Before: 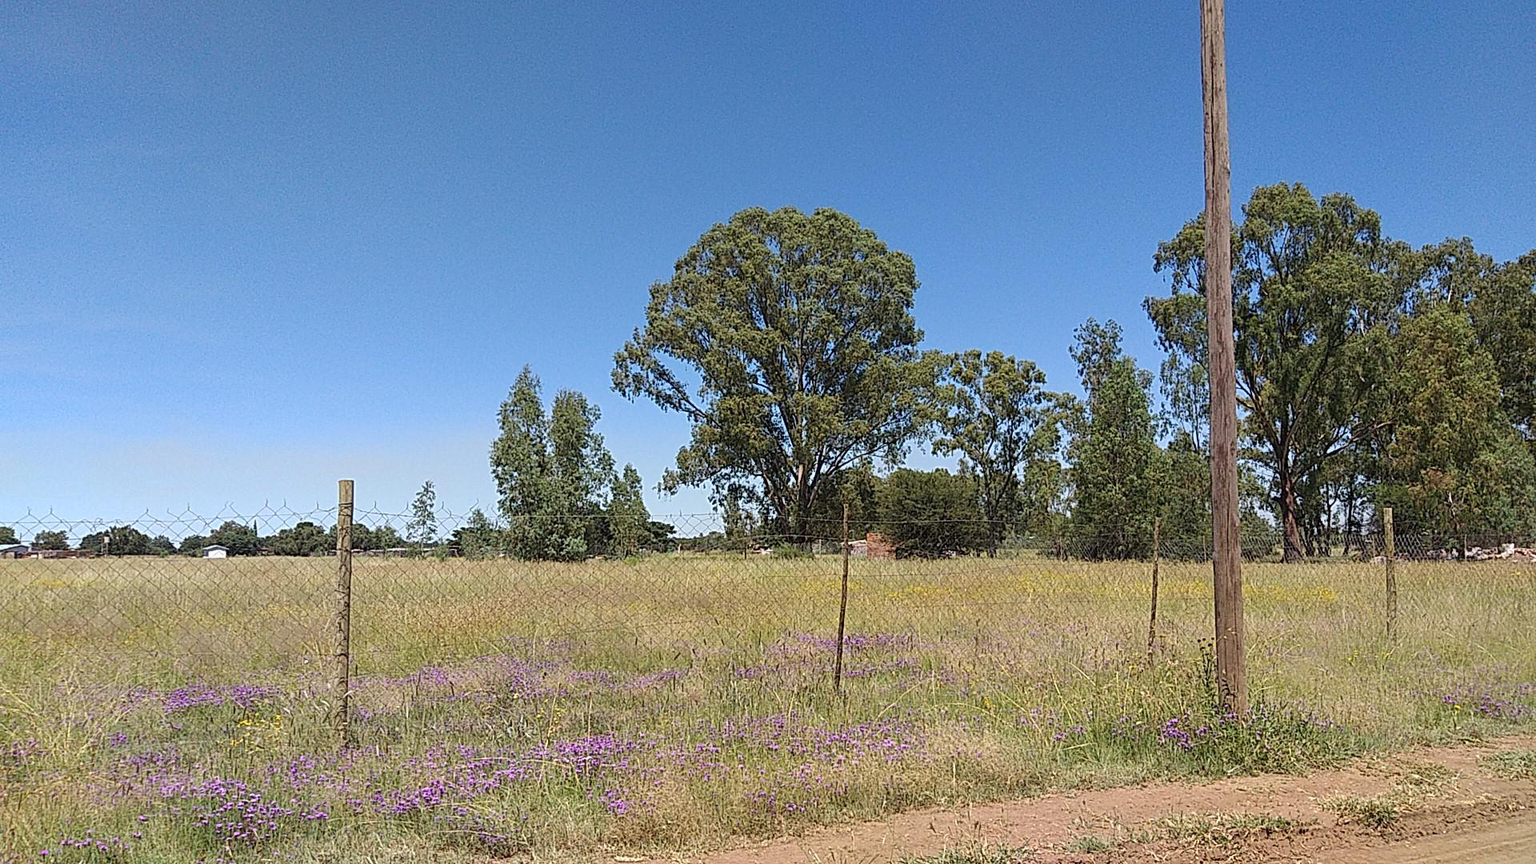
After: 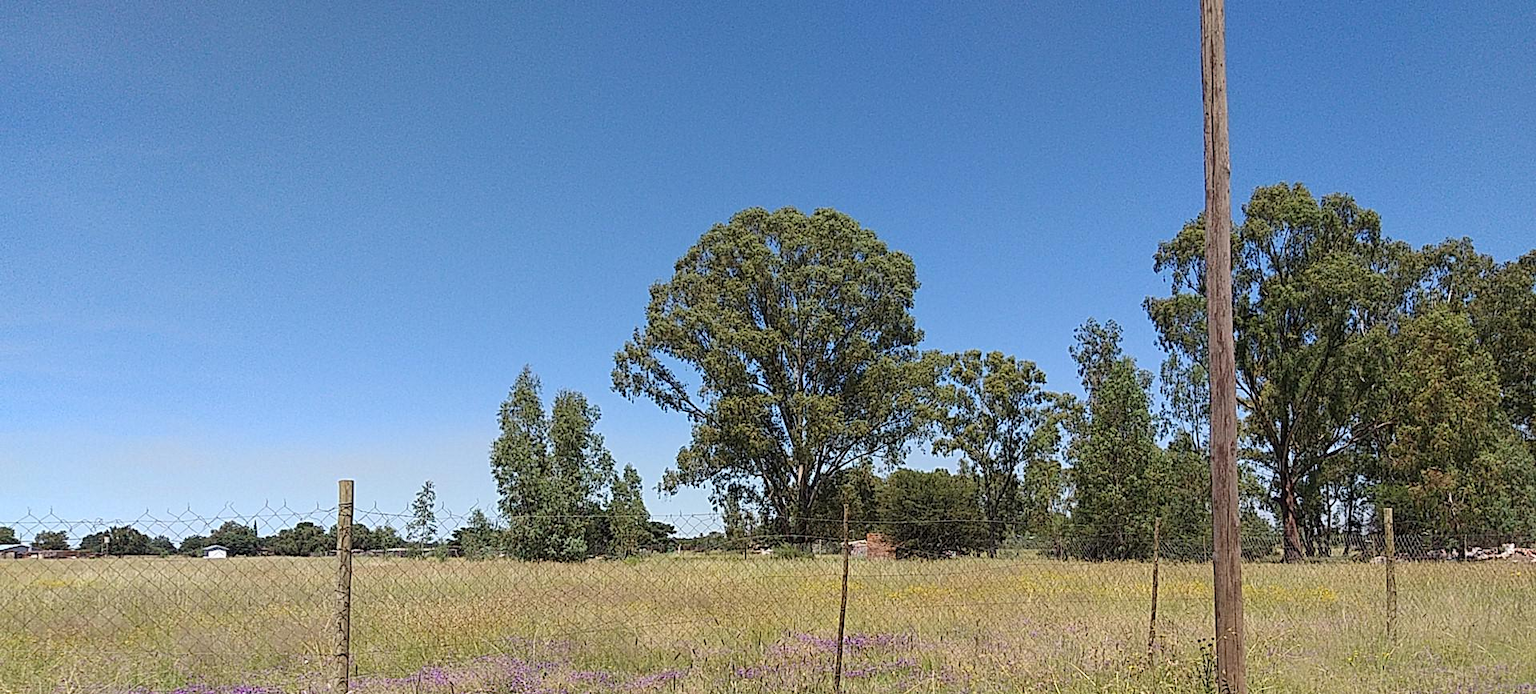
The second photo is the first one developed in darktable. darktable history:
crop: bottom 19.541%
